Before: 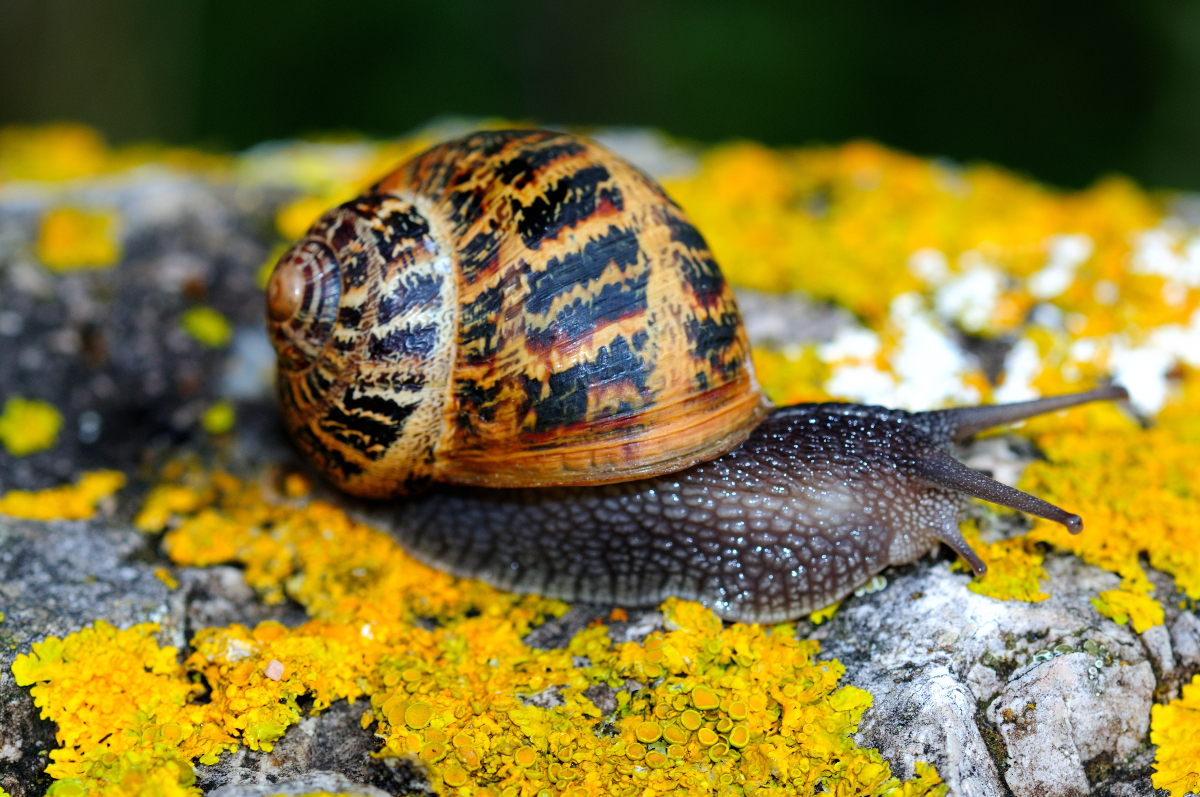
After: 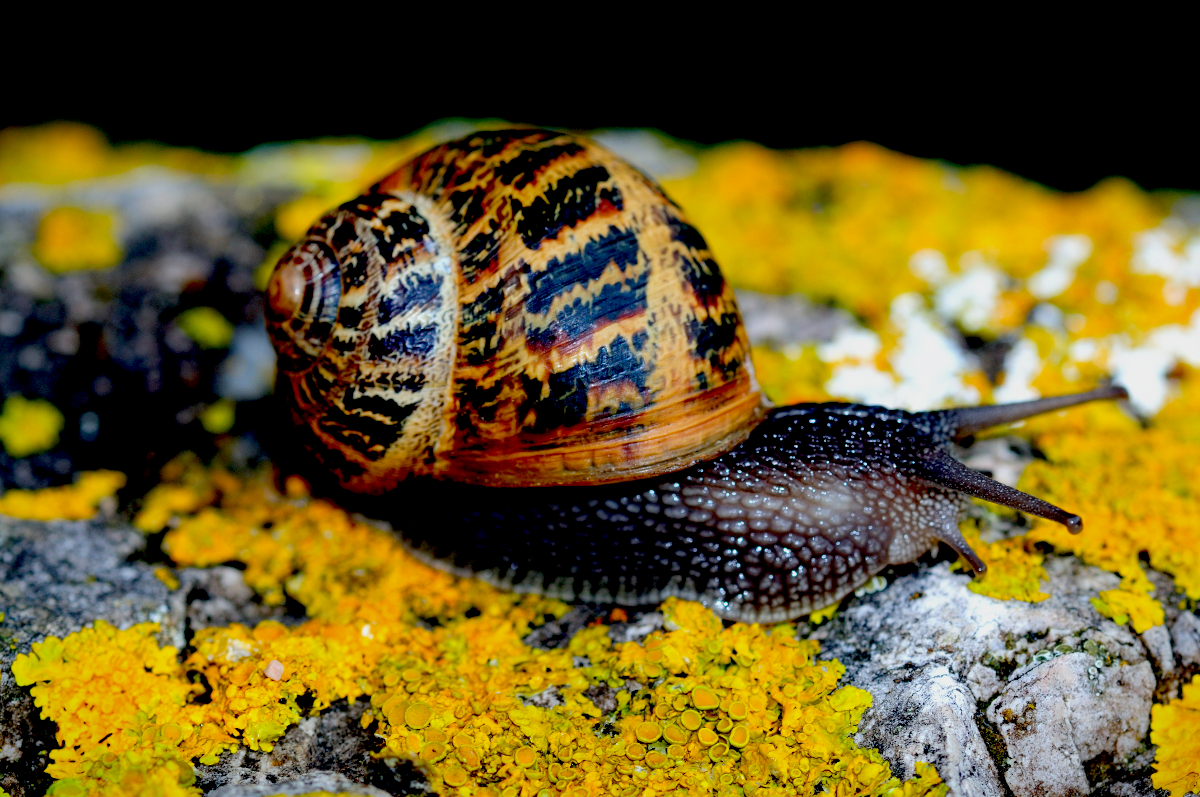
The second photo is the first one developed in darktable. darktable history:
vignetting: fall-off start 99.74%, saturation 0.38, width/height ratio 1.305
exposure: black level correction 0.044, exposure -0.229 EV, compensate exposure bias true, compensate highlight preservation false
